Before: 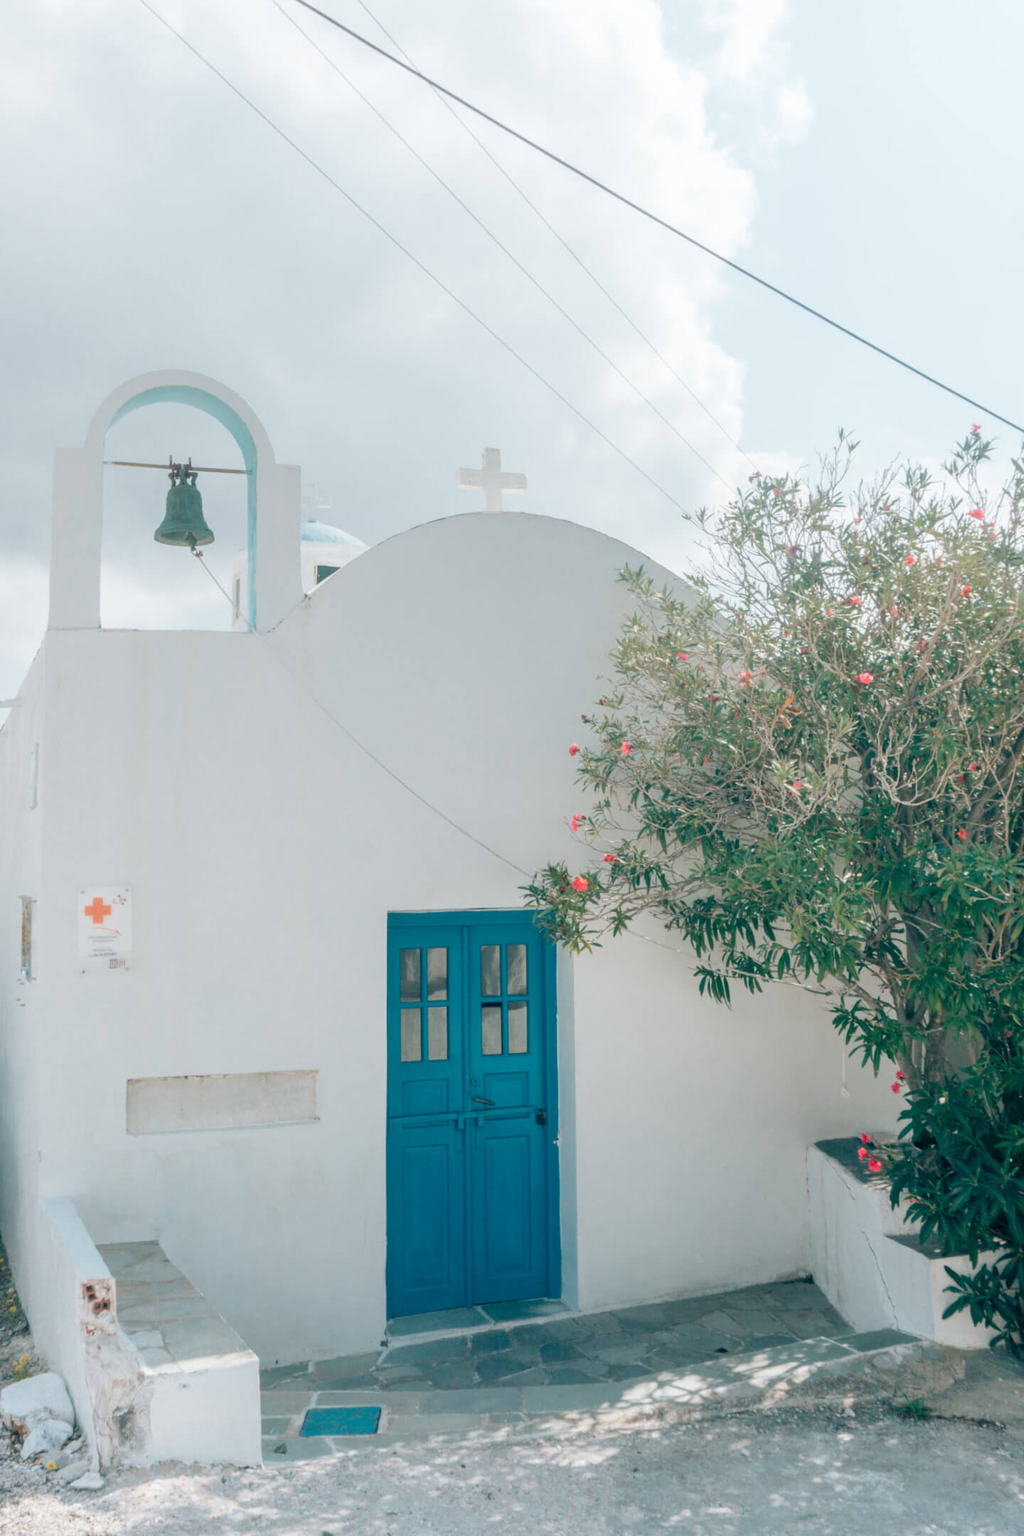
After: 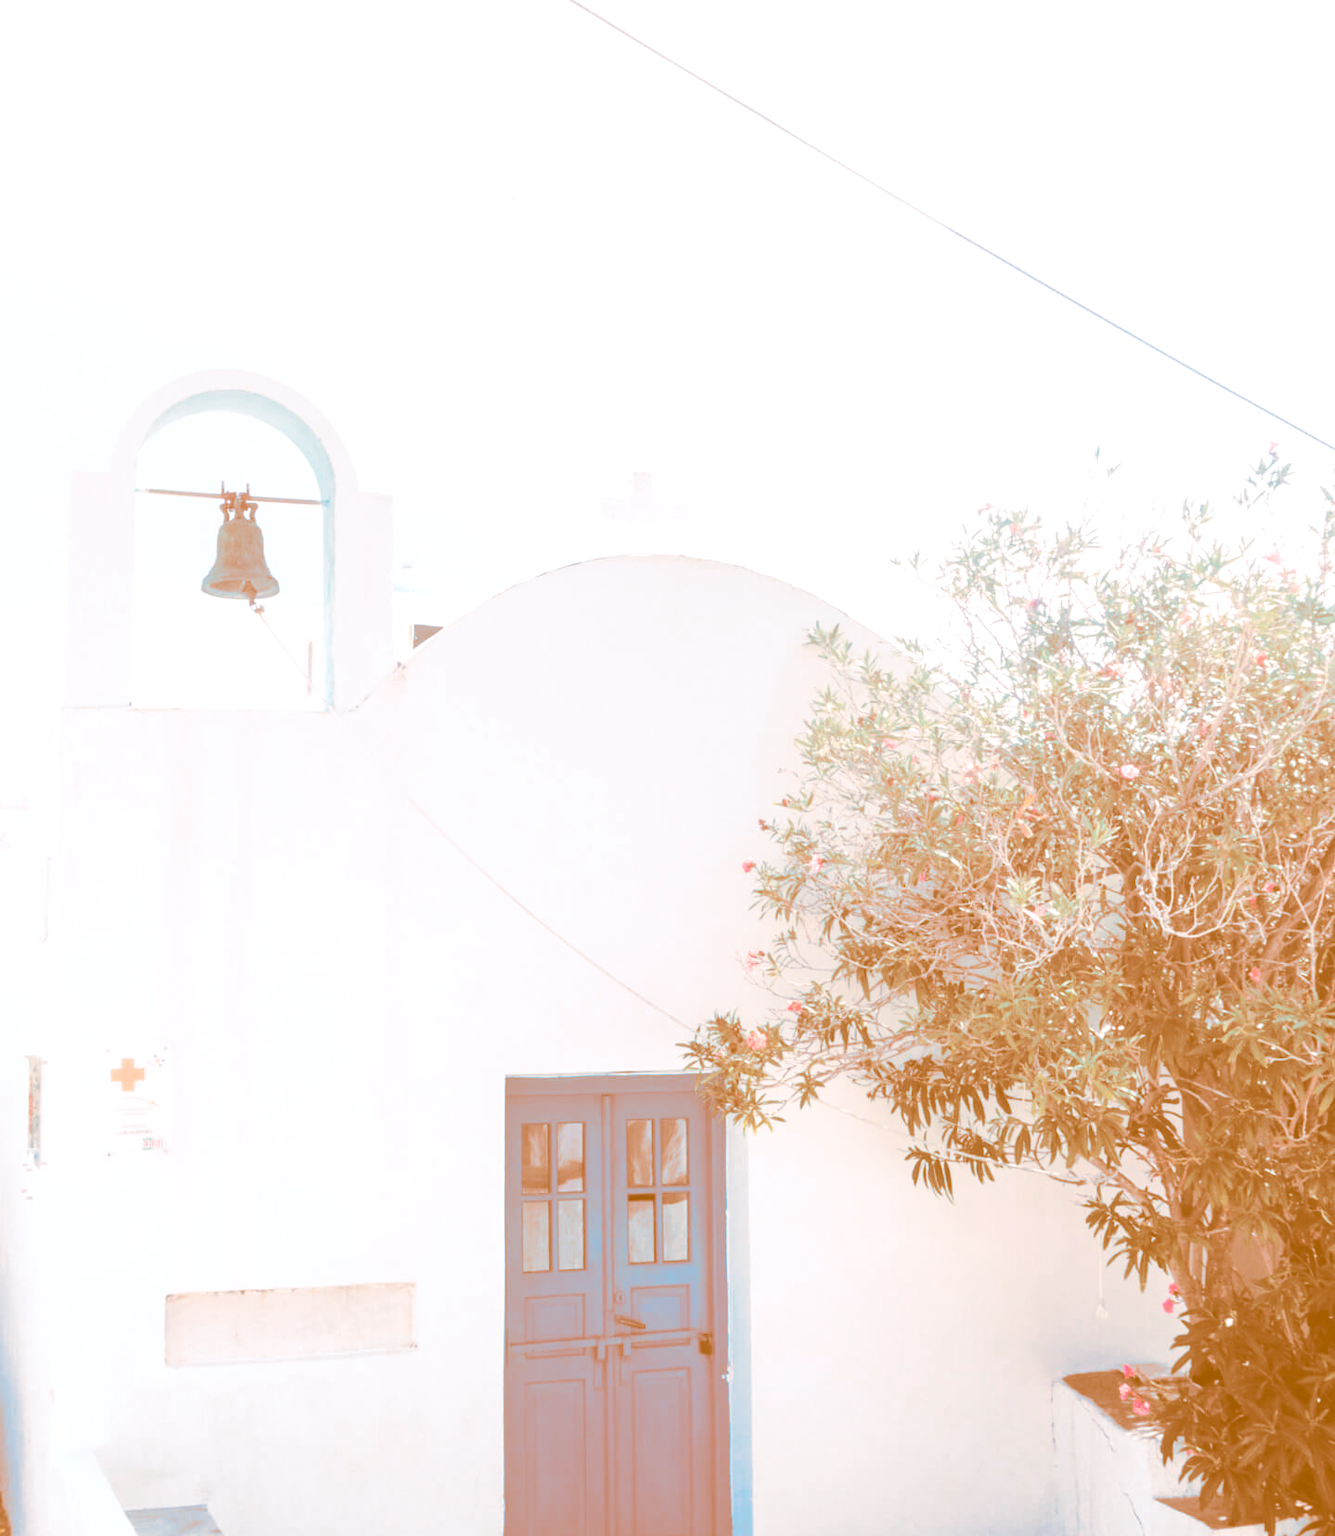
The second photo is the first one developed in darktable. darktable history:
exposure: black level correction -0.071, exposure 0.5 EV, compensate highlight preservation false
crop: top 5.667%, bottom 17.637%
white balance: red 1.05, blue 1.072
split-toning: shadows › hue 26°, shadows › saturation 0.92, highlights › hue 40°, highlights › saturation 0.92, balance -63, compress 0%
contrast brightness saturation: contrast 0.2, brightness 0.16, saturation 0.22
